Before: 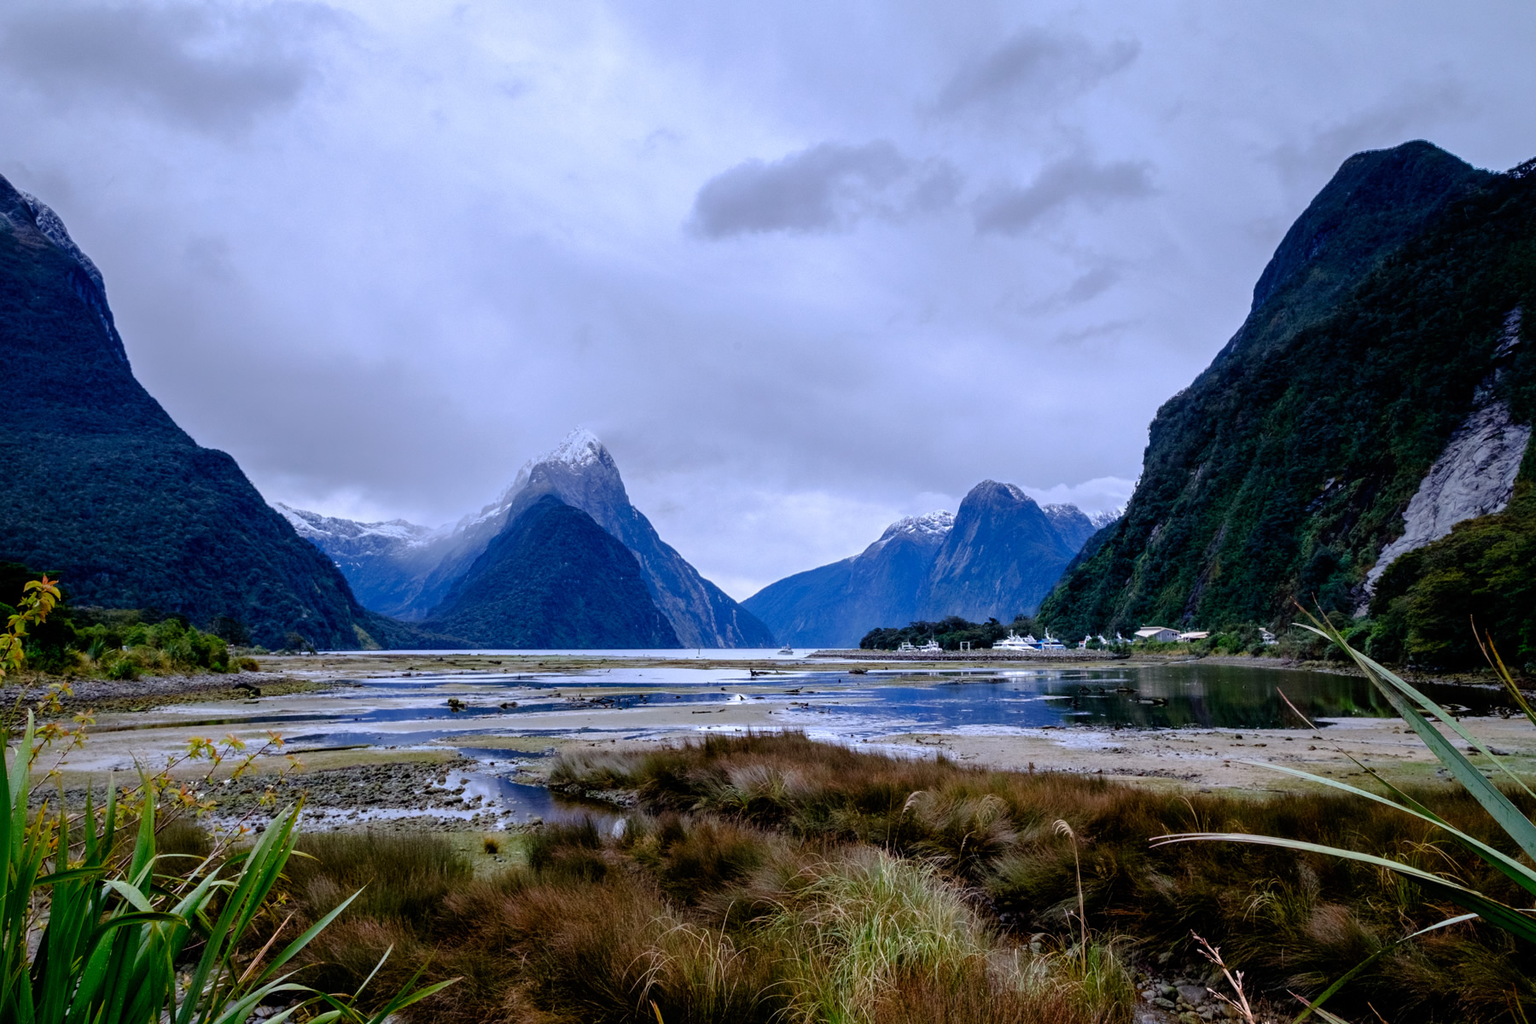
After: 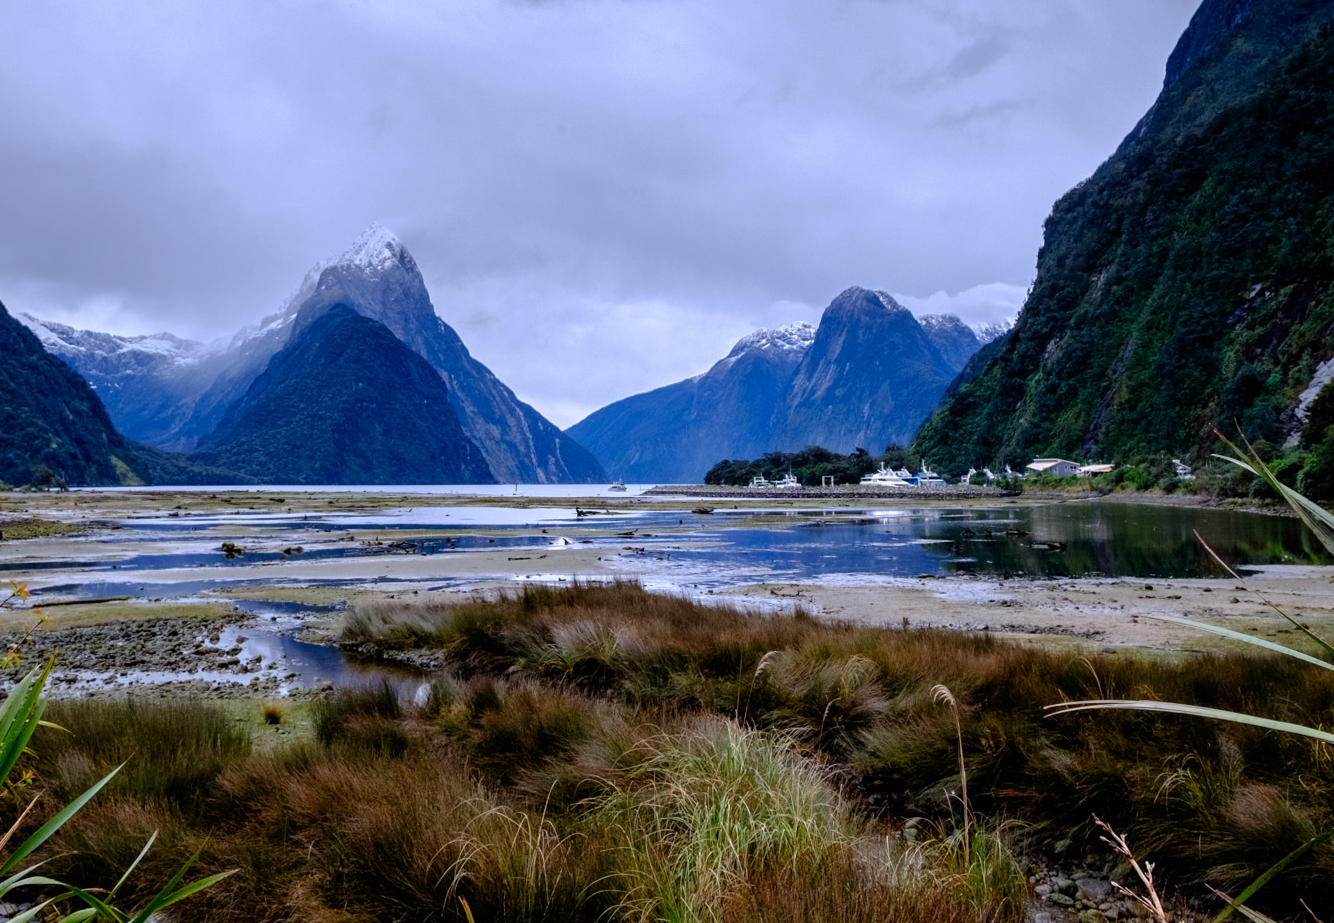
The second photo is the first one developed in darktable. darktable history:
crop: left 16.843%, top 23.012%, right 9%
